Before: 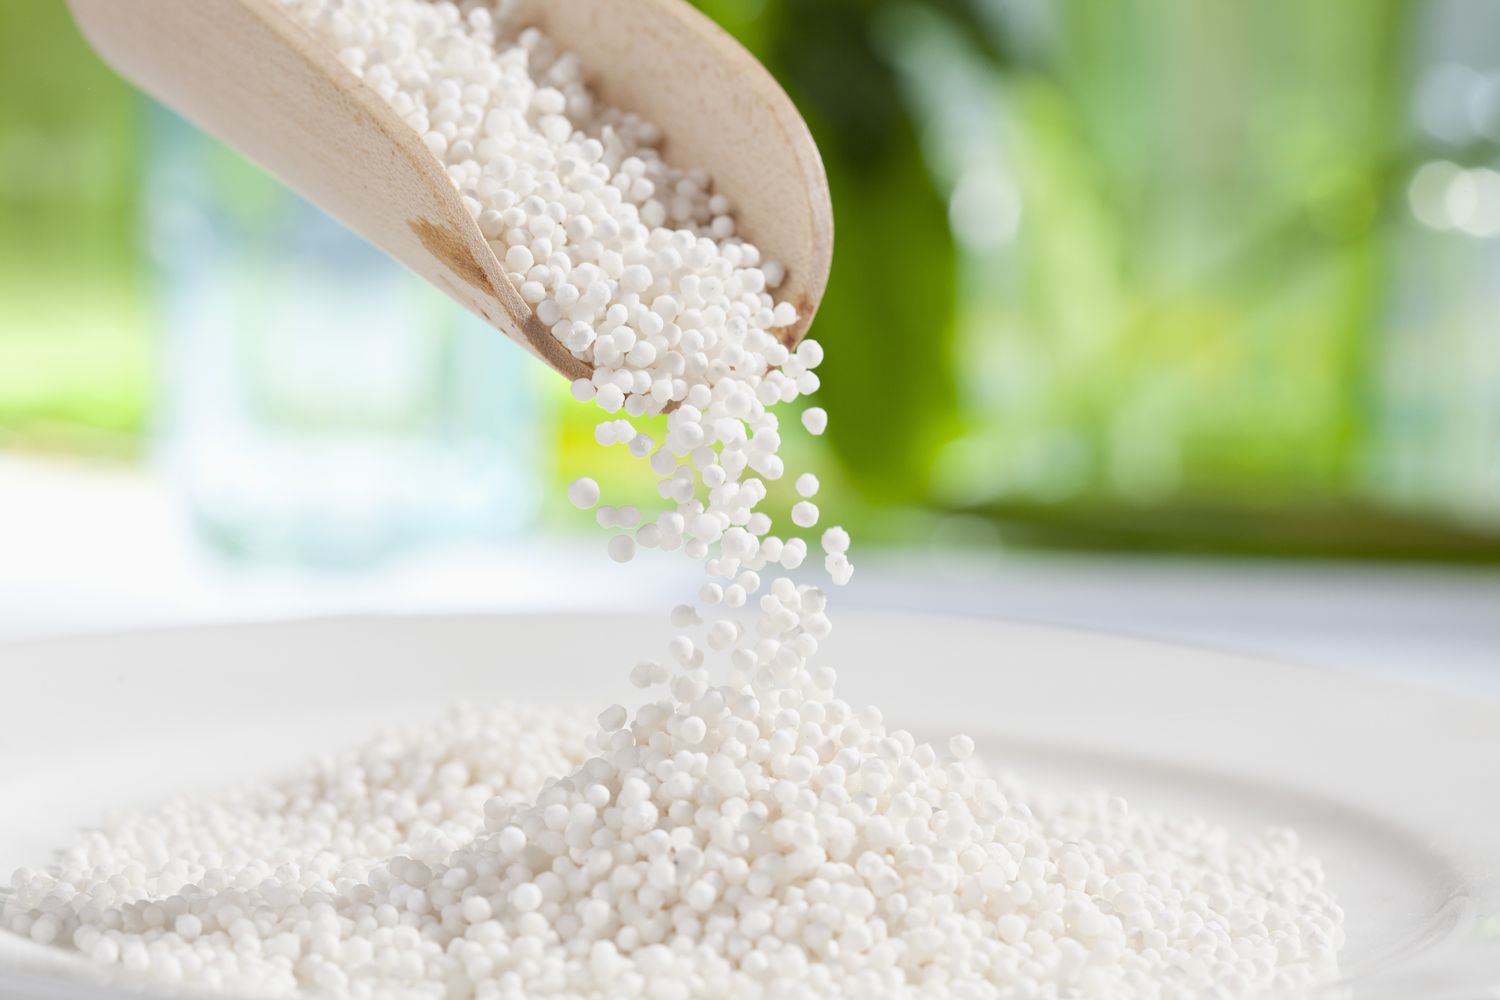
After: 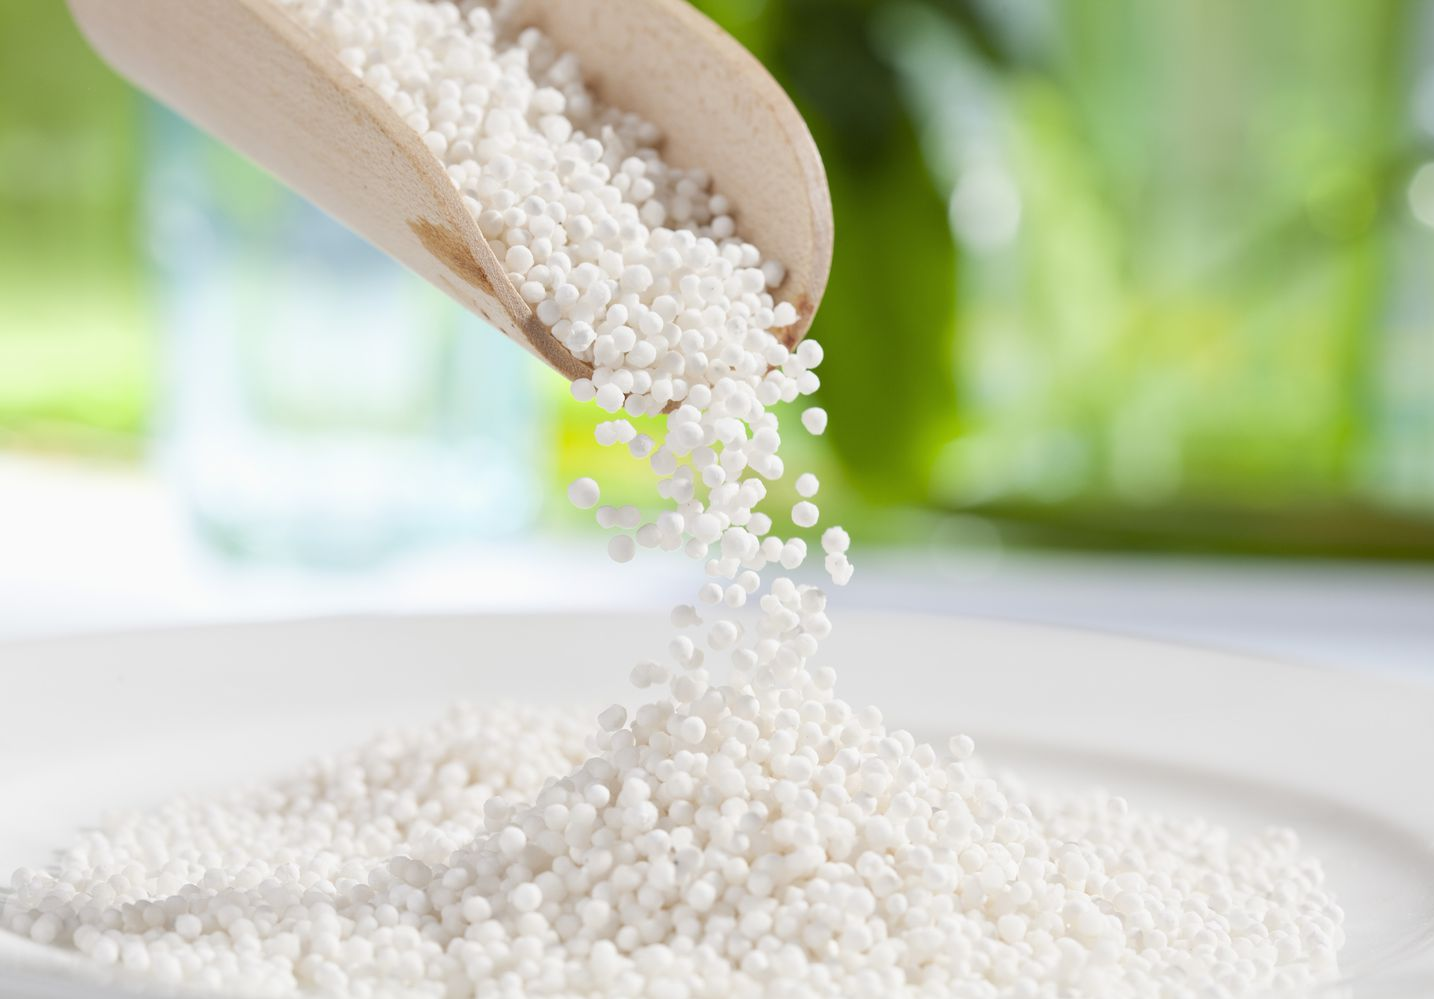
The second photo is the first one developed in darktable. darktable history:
crop: right 4.34%, bottom 0.051%
